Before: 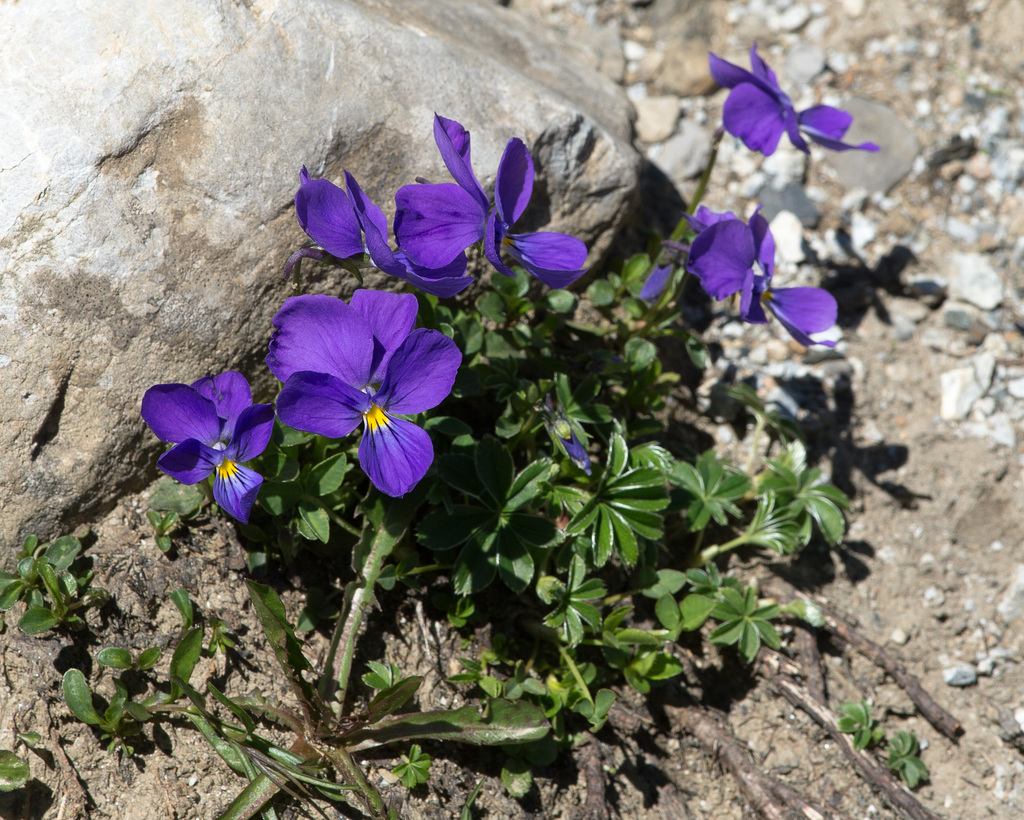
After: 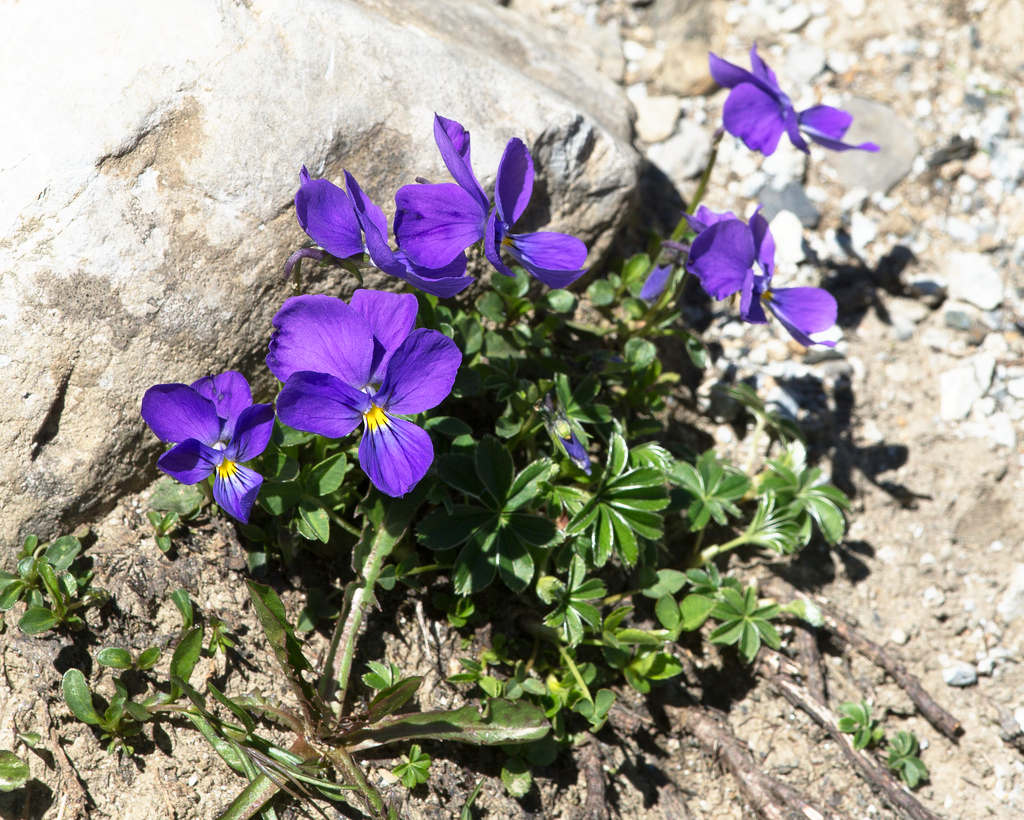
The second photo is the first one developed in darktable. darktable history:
base curve: curves: ch0 [(0, 0) (0.557, 0.834) (1, 1)], preserve colors none
exposure: exposure 0.014 EV, compensate exposure bias true, compensate highlight preservation false
